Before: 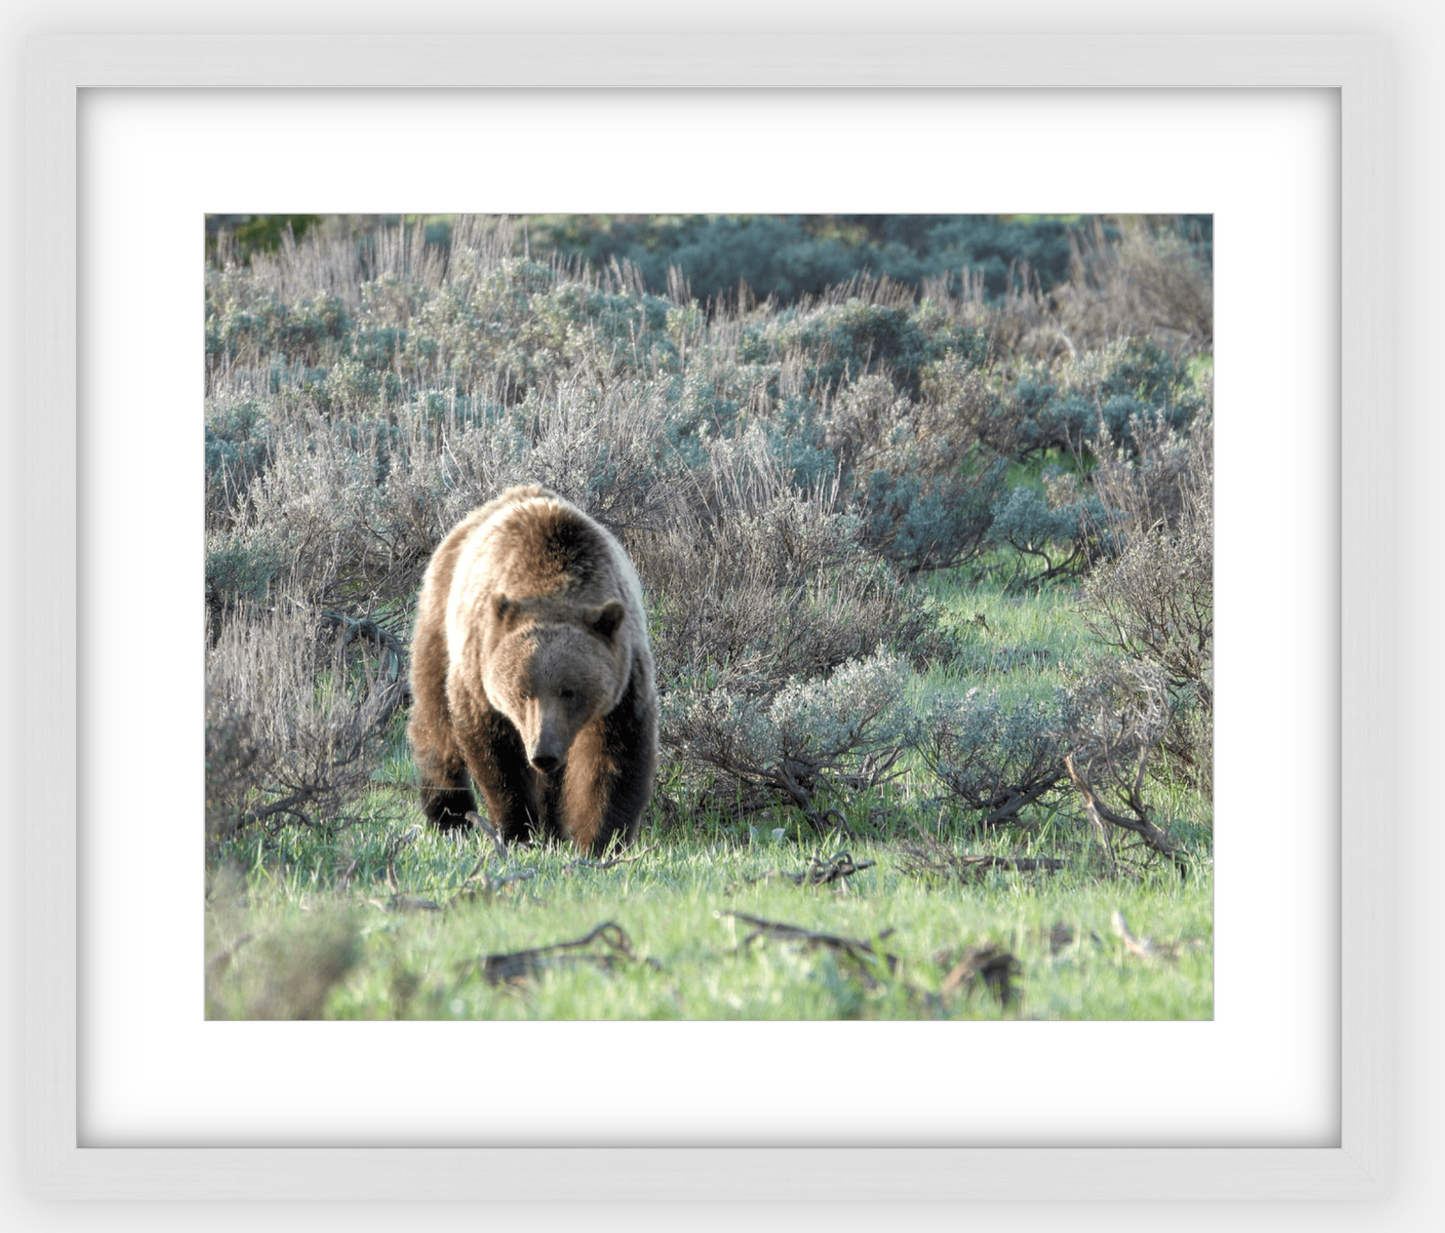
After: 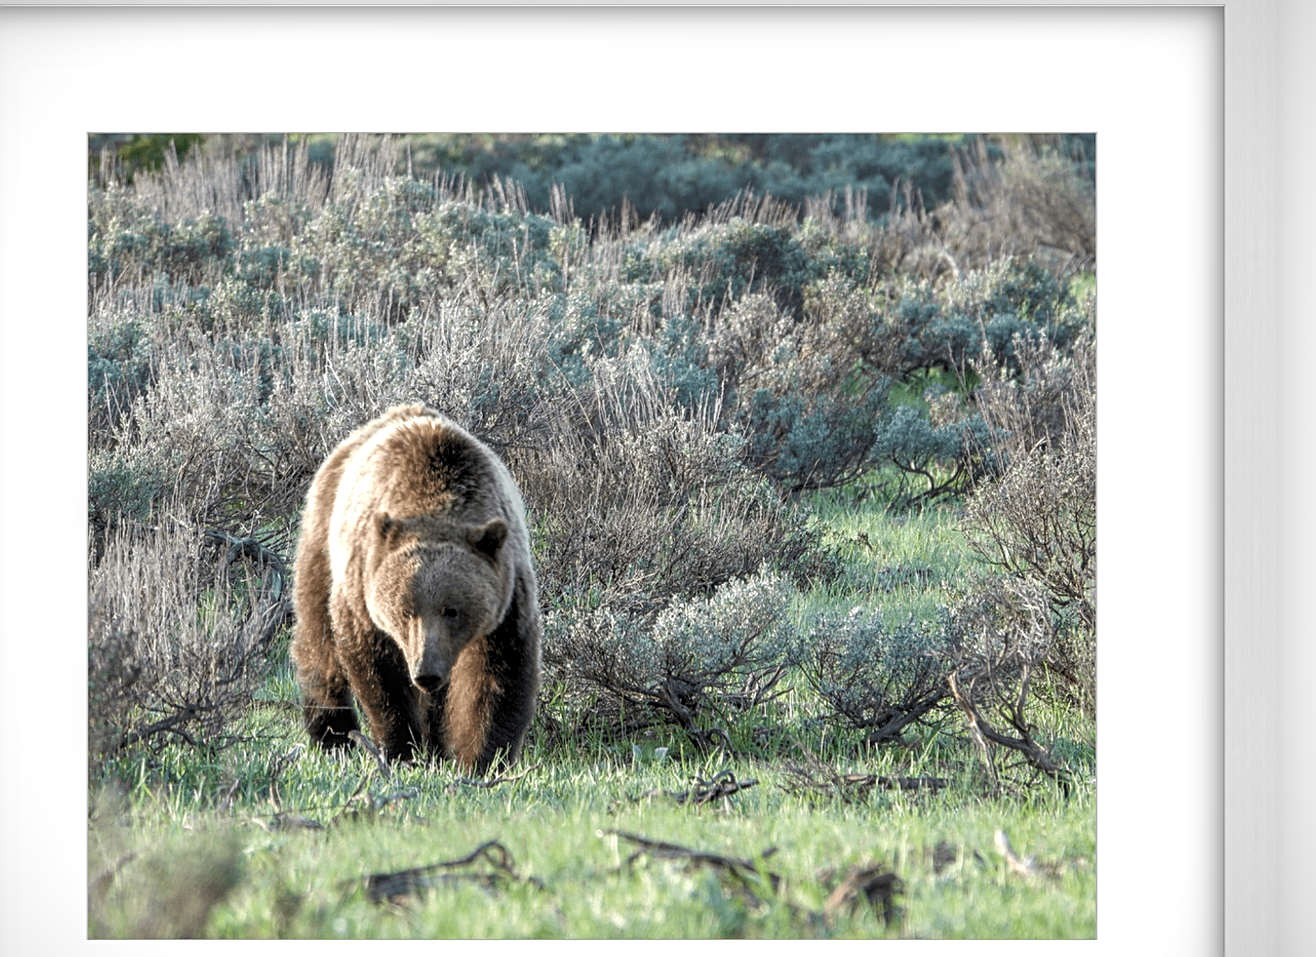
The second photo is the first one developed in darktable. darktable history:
crop: left 8.155%, top 6.611%, bottom 15.385%
sharpen: on, module defaults
local contrast: on, module defaults
vignetting: fall-off start 97.28%, fall-off radius 79%, brightness -0.462, saturation -0.3, width/height ratio 1.114, dithering 8-bit output, unbound false
